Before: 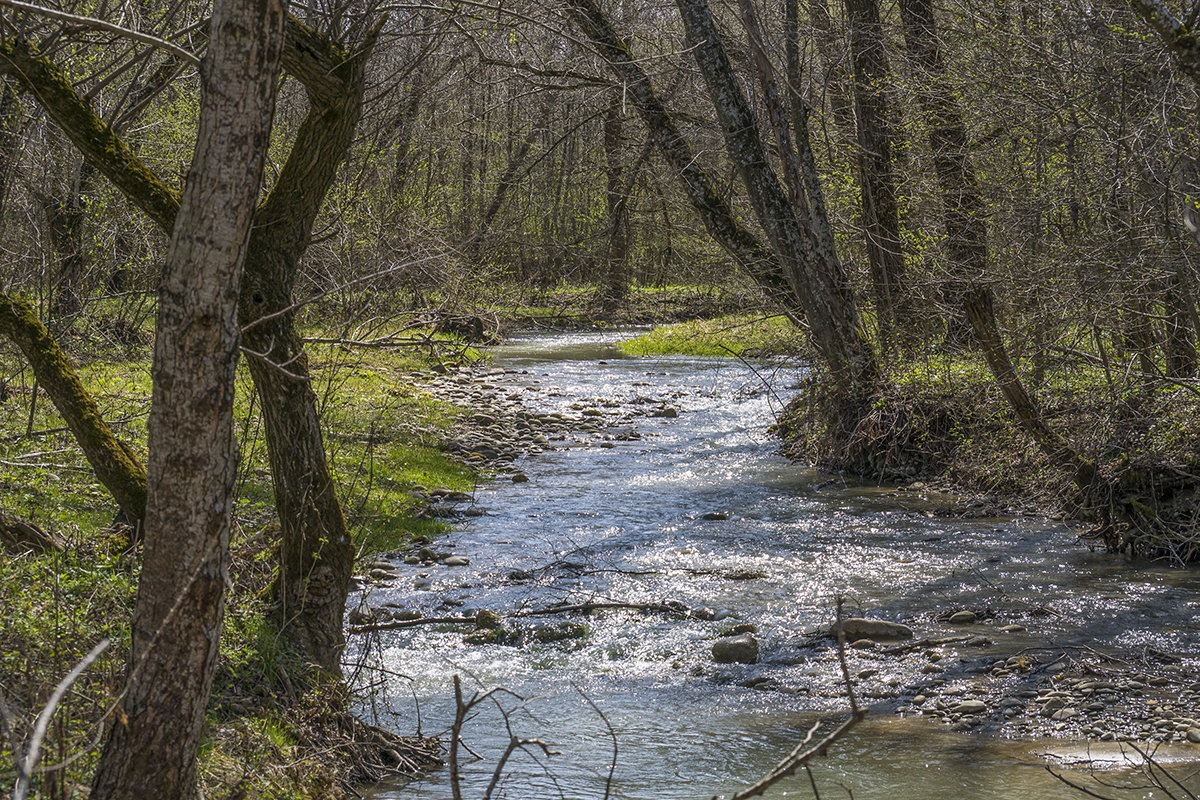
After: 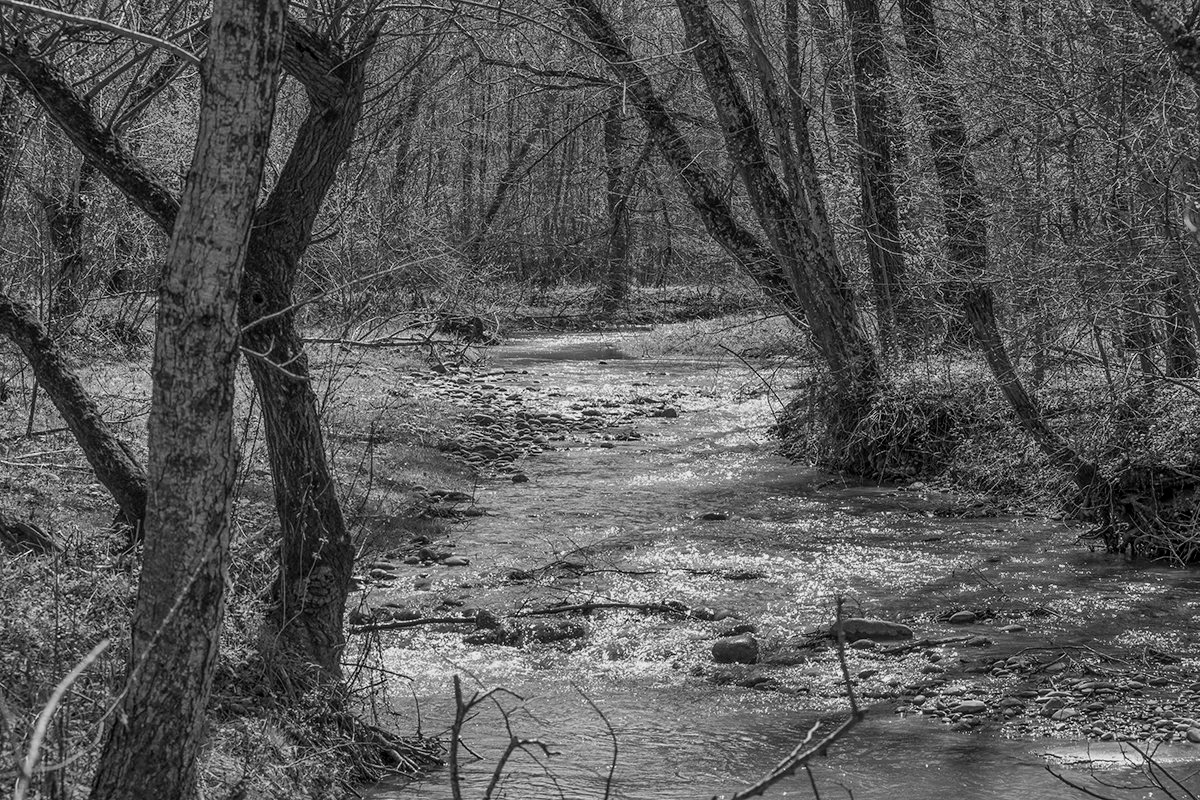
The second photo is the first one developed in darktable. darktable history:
shadows and highlights: low approximation 0.01, soften with gaussian
monochrome: a -92.57, b 58.91
